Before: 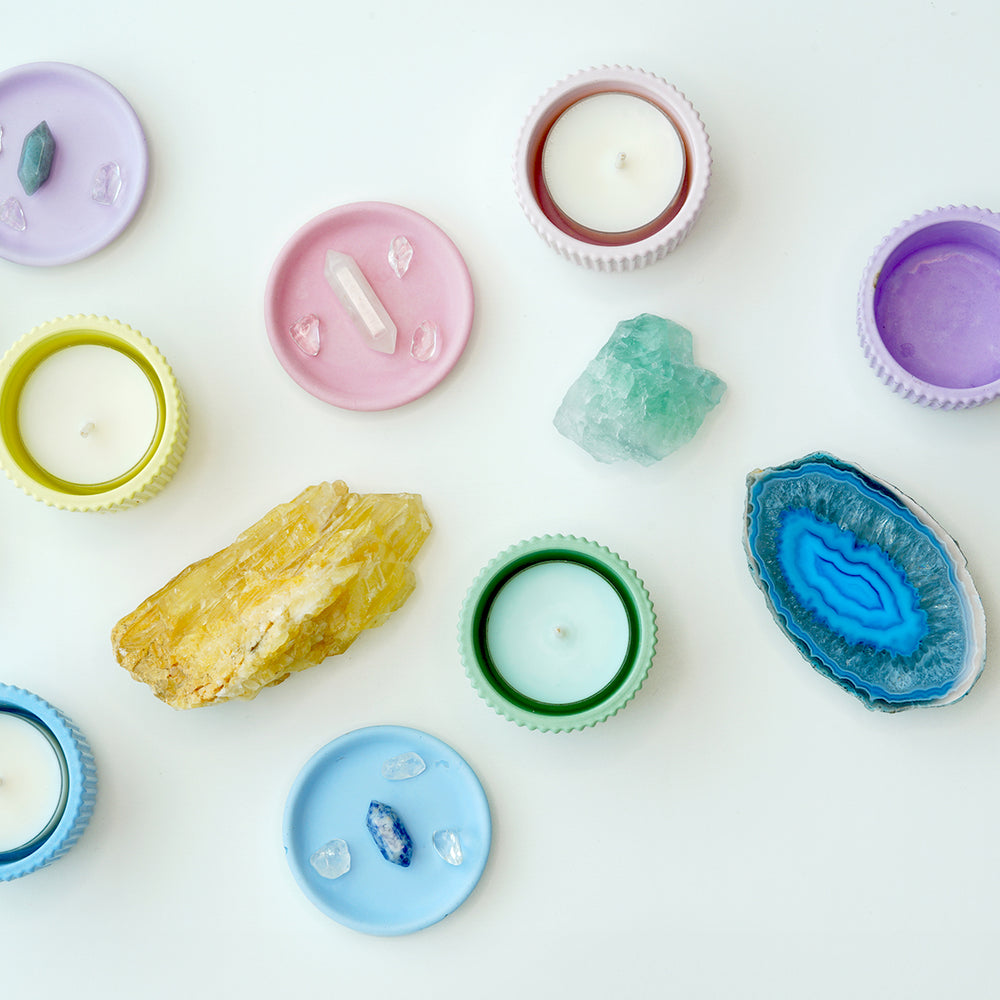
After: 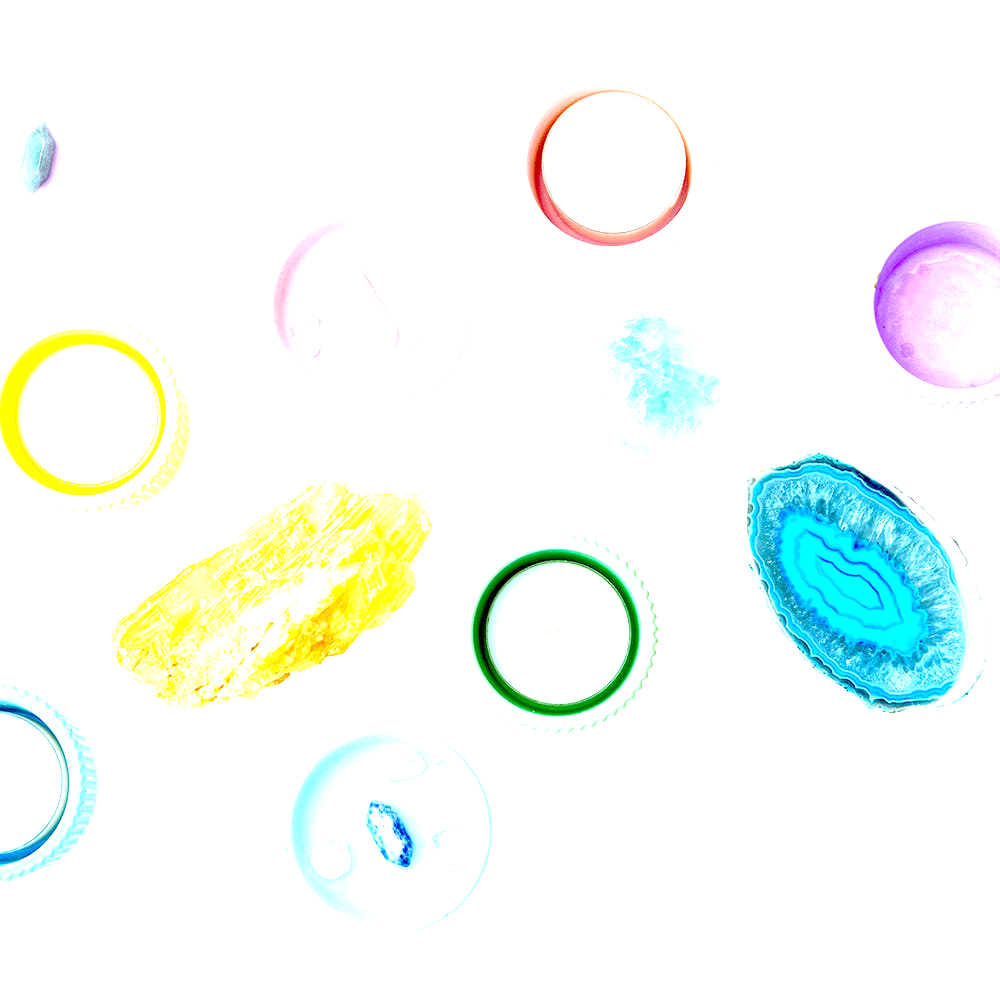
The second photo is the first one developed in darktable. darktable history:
exposure: black level correction 0.001, exposure 1.824 EV, compensate exposure bias true, compensate highlight preservation false
